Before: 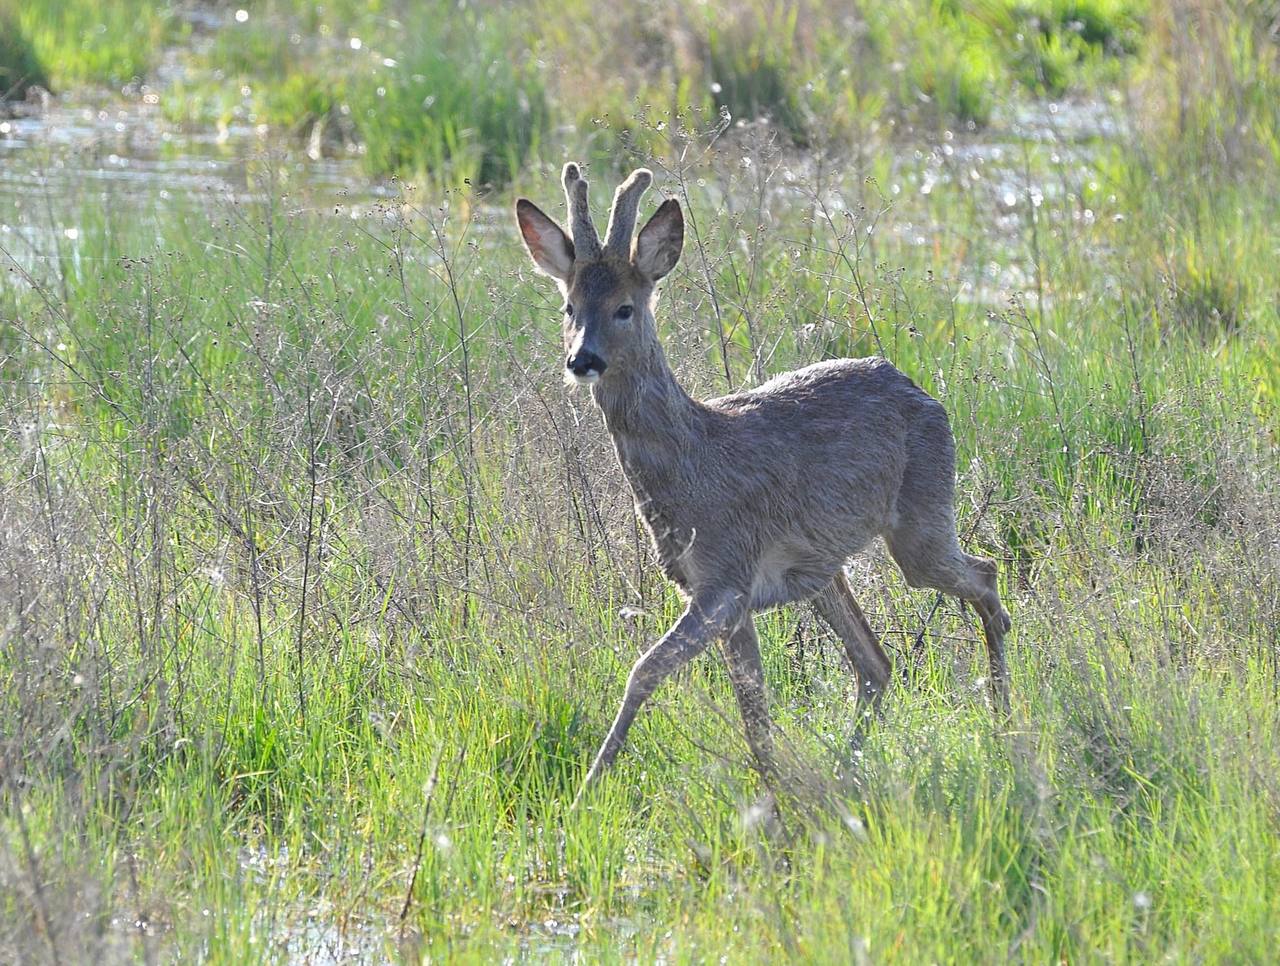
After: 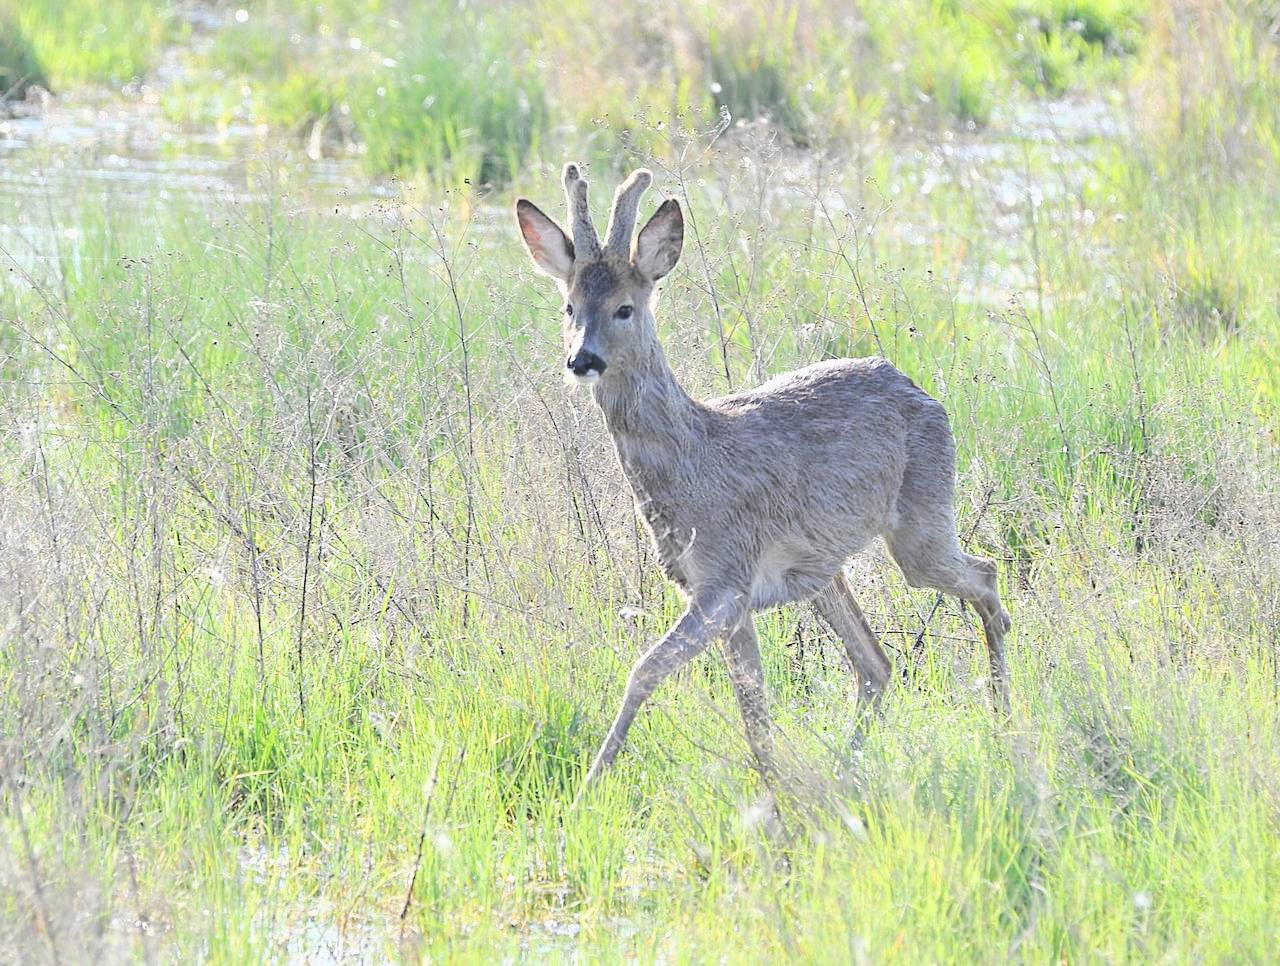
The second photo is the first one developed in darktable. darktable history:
base curve: curves: ch0 [(0, 0) (0.025, 0.046) (0.112, 0.277) (0.467, 0.74) (0.814, 0.929) (1, 0.942)]
color correction: saturation 0.8
sharpen: radius 5.325, amount 0.312, threshold 26.433
